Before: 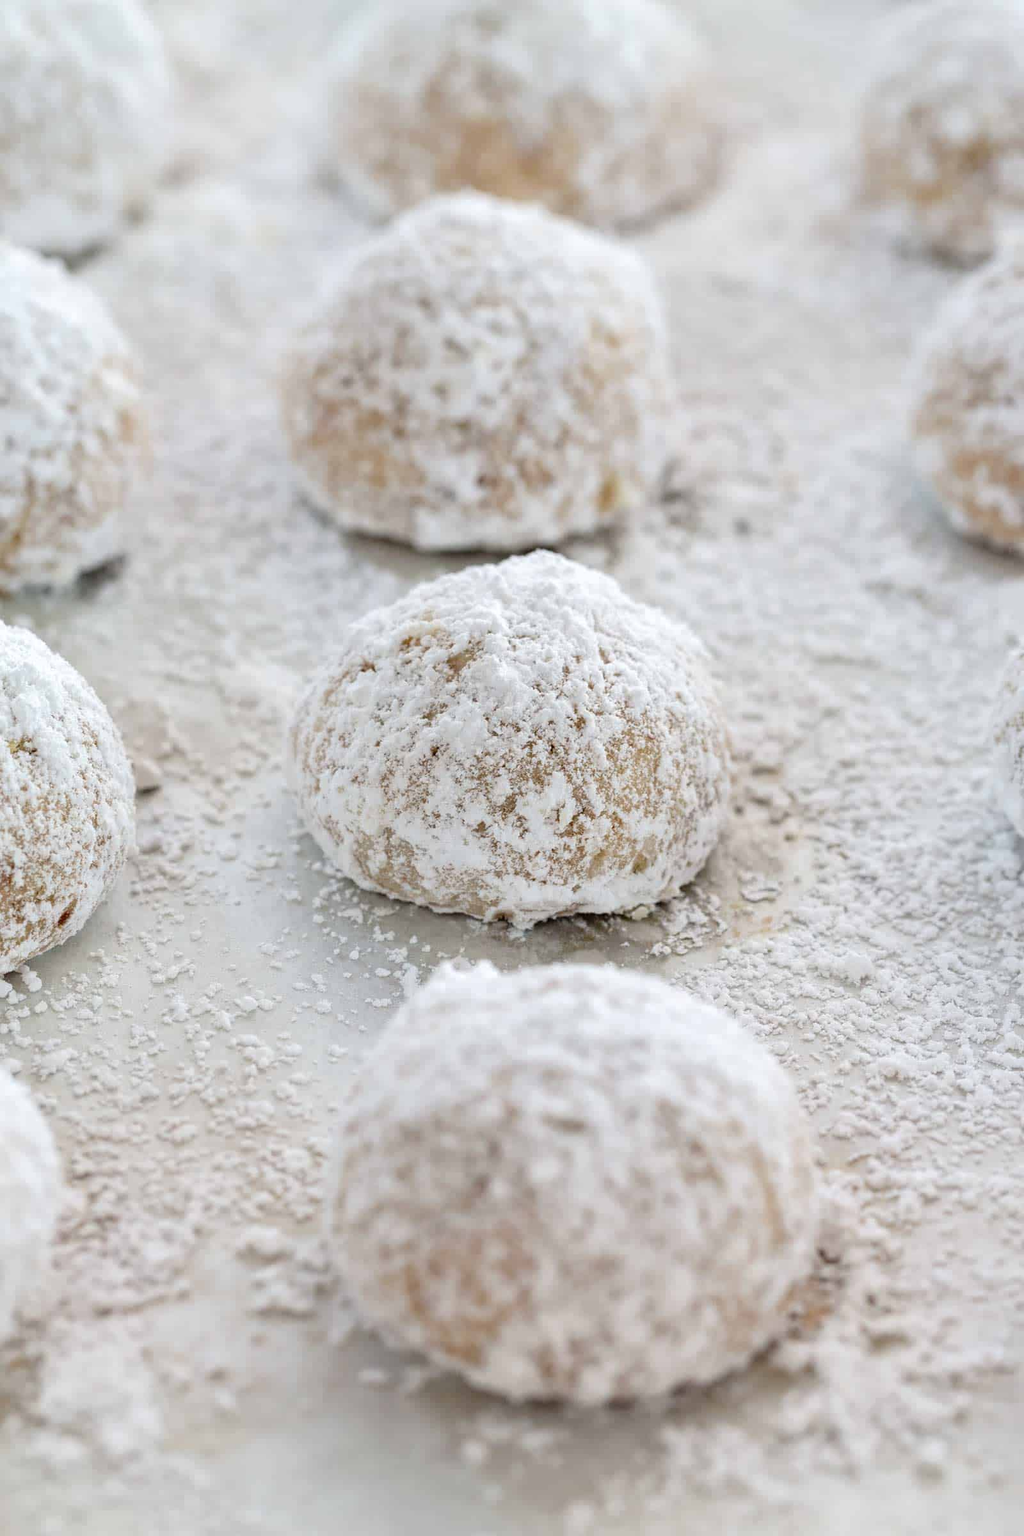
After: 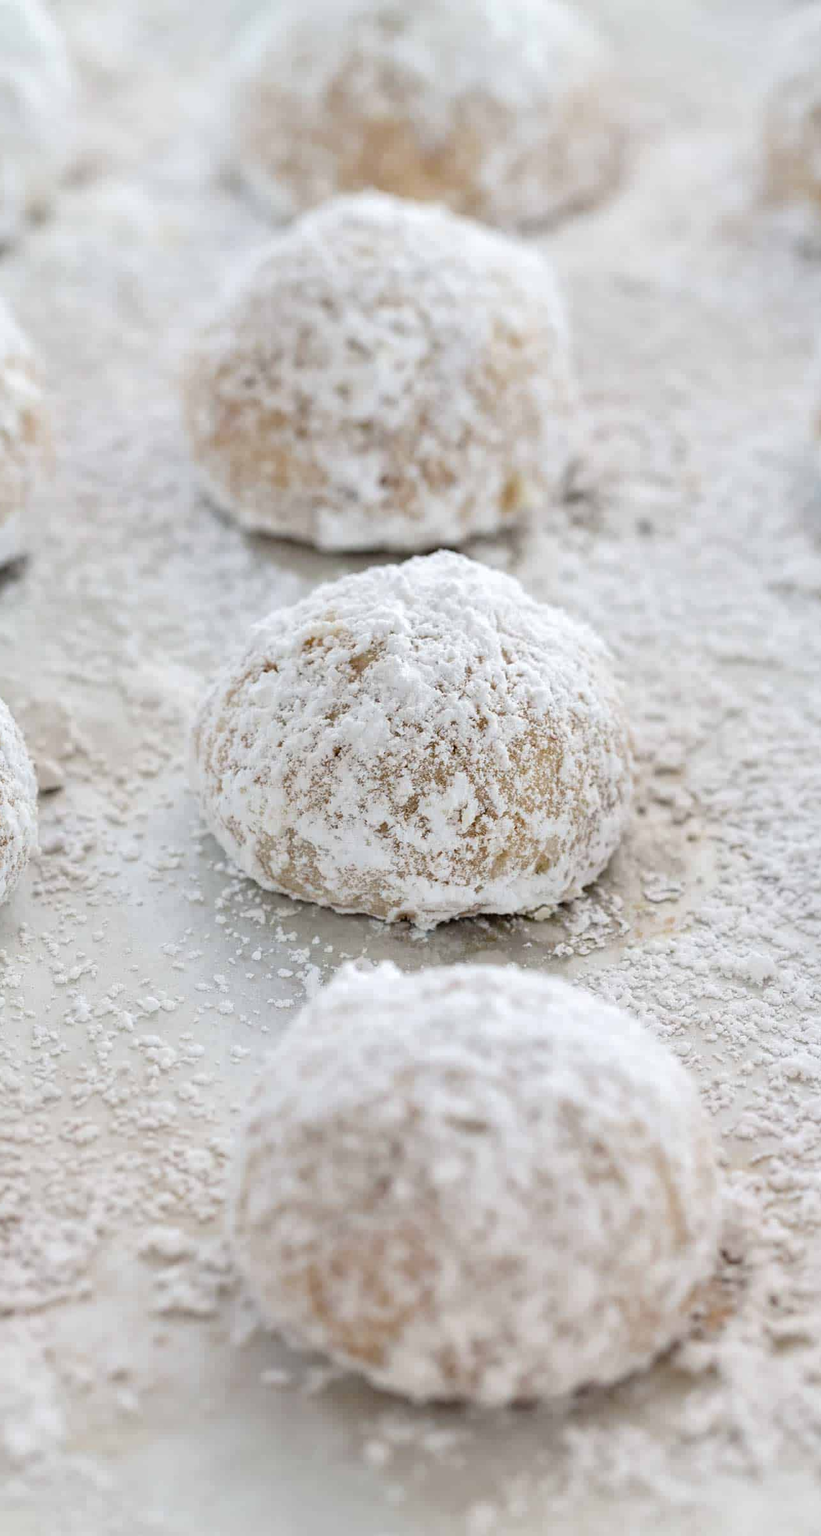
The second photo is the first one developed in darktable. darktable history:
crop and rotate: left 9.597%, right 10.195%
